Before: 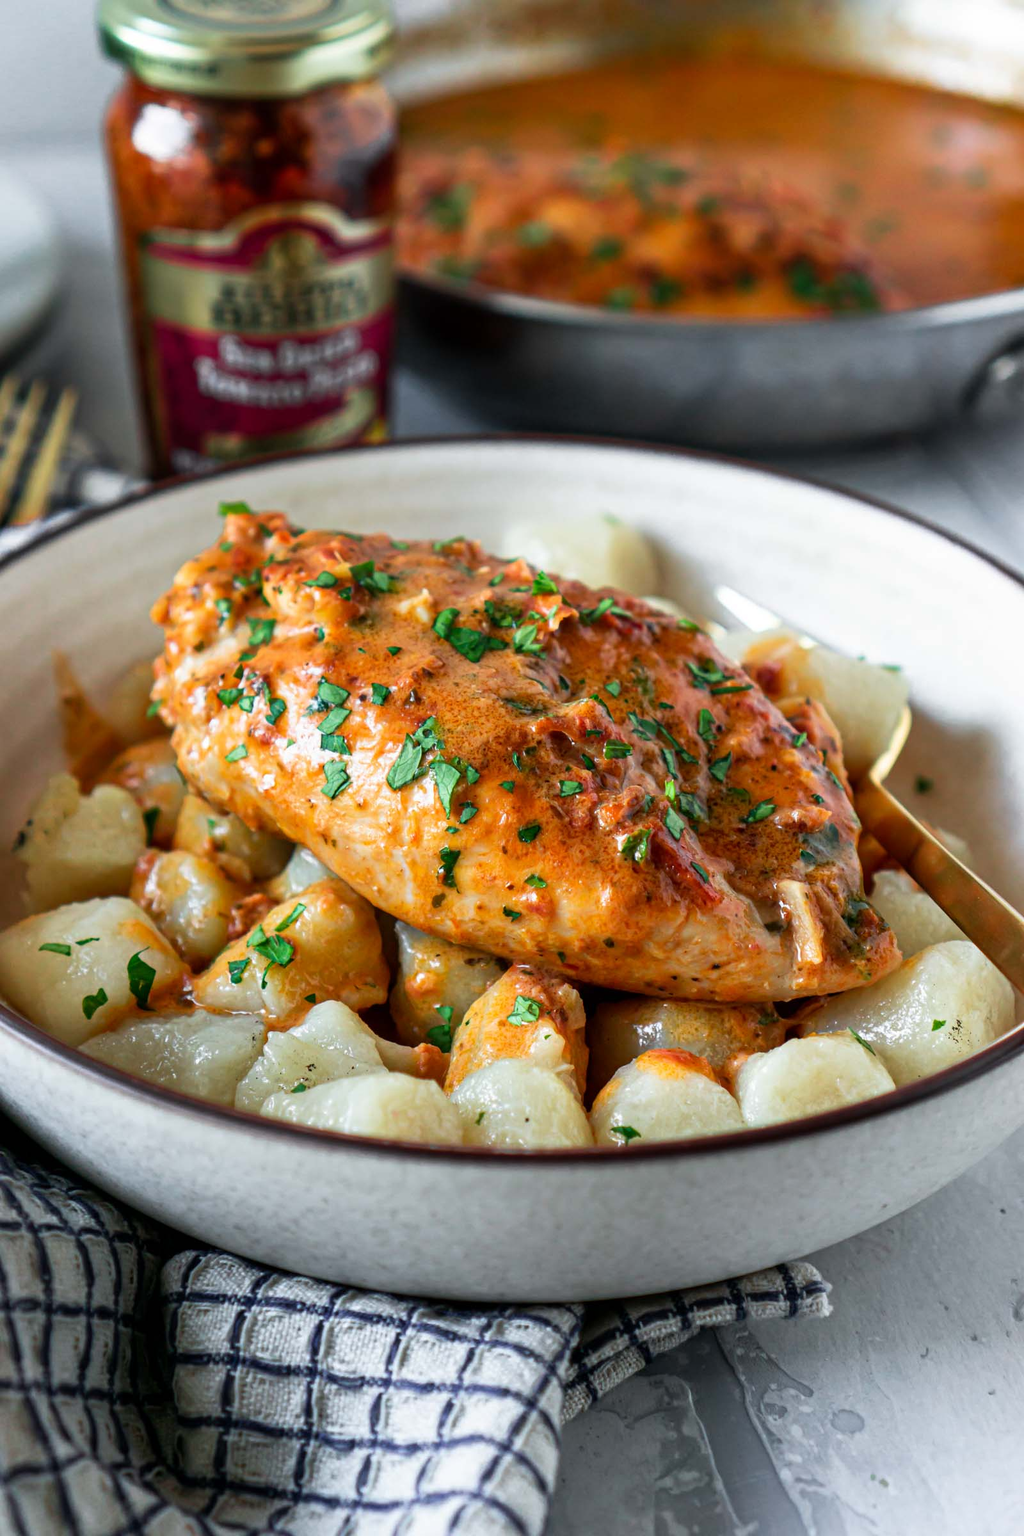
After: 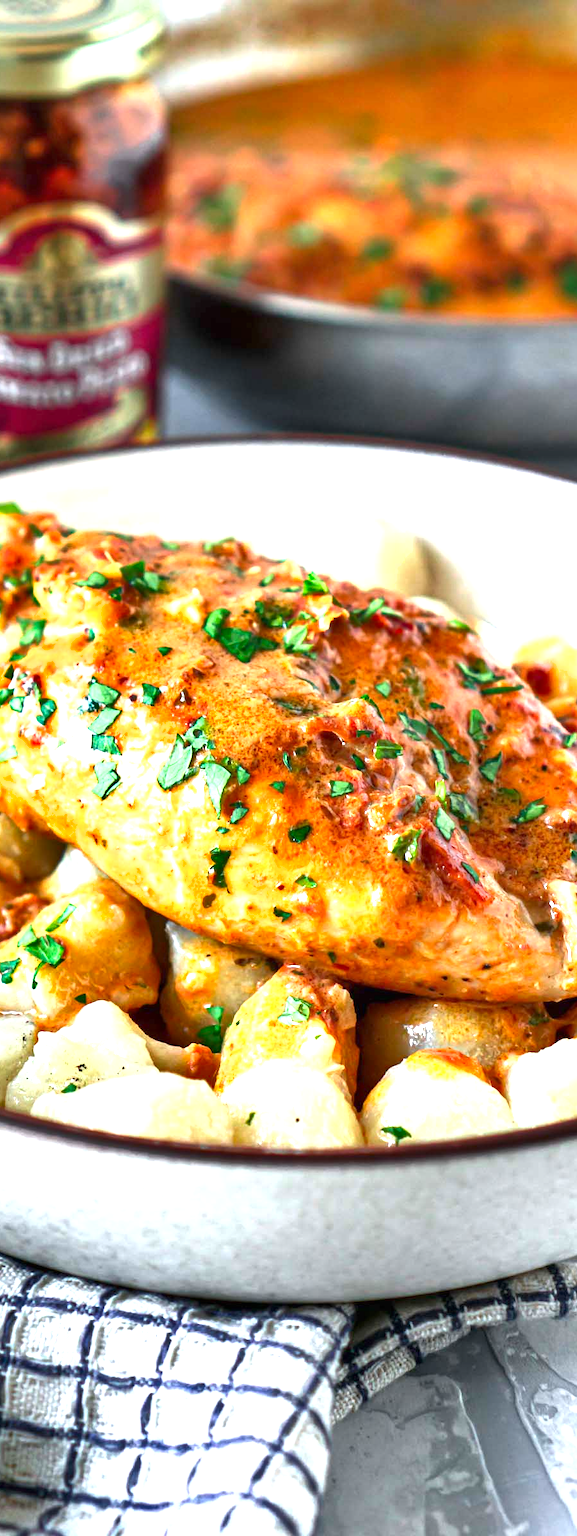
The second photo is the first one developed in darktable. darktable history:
exposure: black level correction 0, exposure 1.503 EV, compensate highlight preservation false
tone equalizer: -7 EV 0.218 EV, -6 EV 0.139 EV, -5 EV 0.078 EV, -4 EV 0.053 EV, -2 EV -0.021 EV, -1 EV -0.025 EV, +0 EV -0.073 EV, edges refinement/feathering 500, mask exposure compensation -1.57 EV, preserve details no
shadows and highlights: shadows 34.59, highlights -35.08, soften with gaussian
crop and rotate: left 22.495%, right 21.033%
